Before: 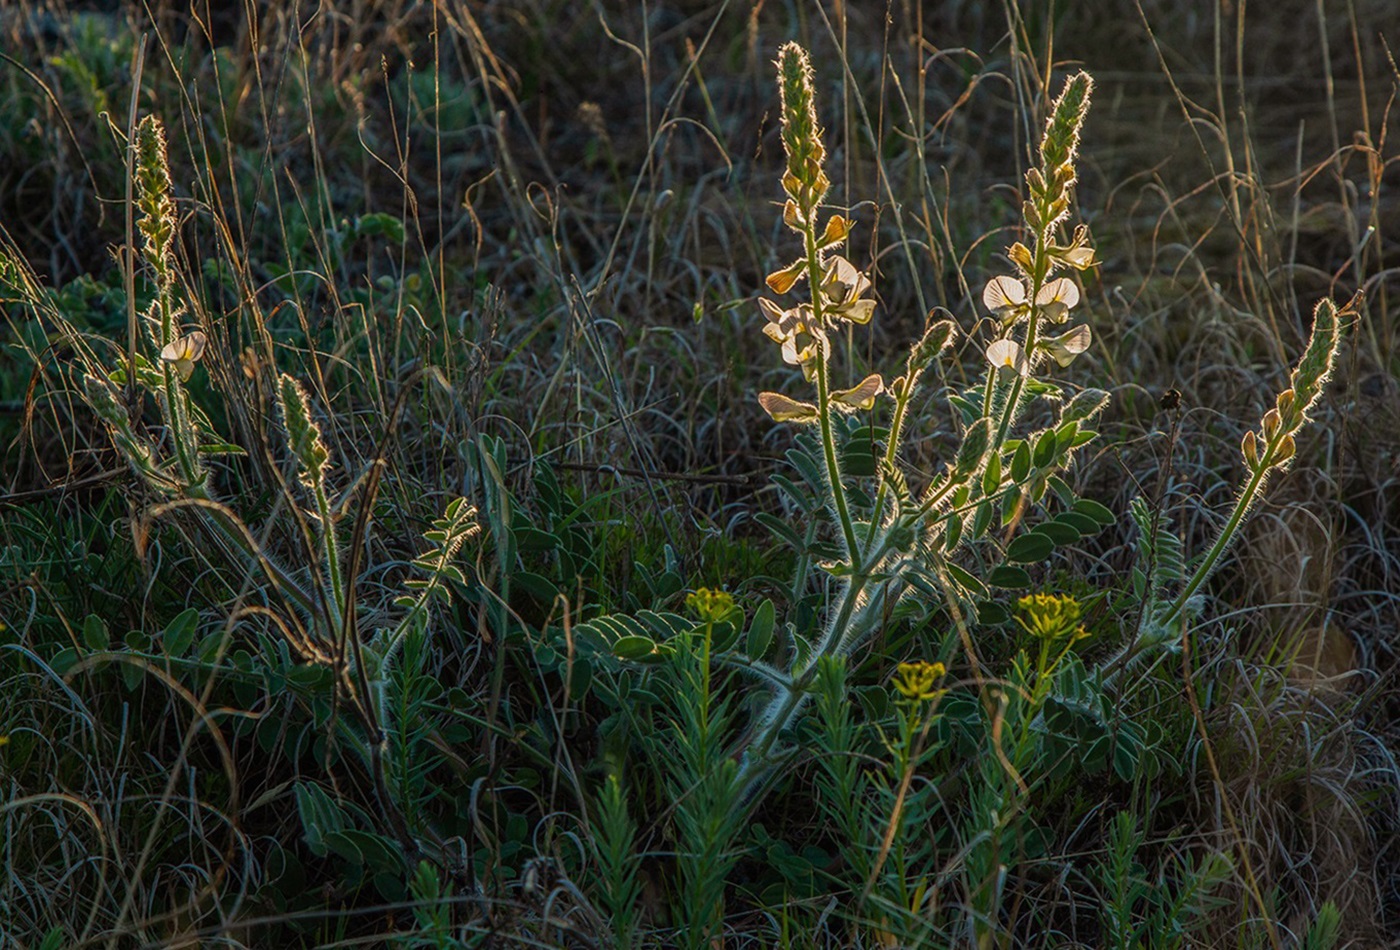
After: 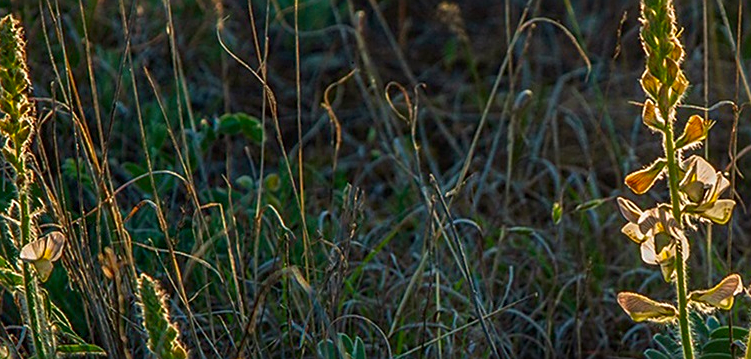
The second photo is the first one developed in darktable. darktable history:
sharpen: on, module defaults
contrast brightness saturation: brightness -0.02, saturation 0.35
crop: left 10.121%, top 10.631%, right 36.218%, bottom 51.526%
